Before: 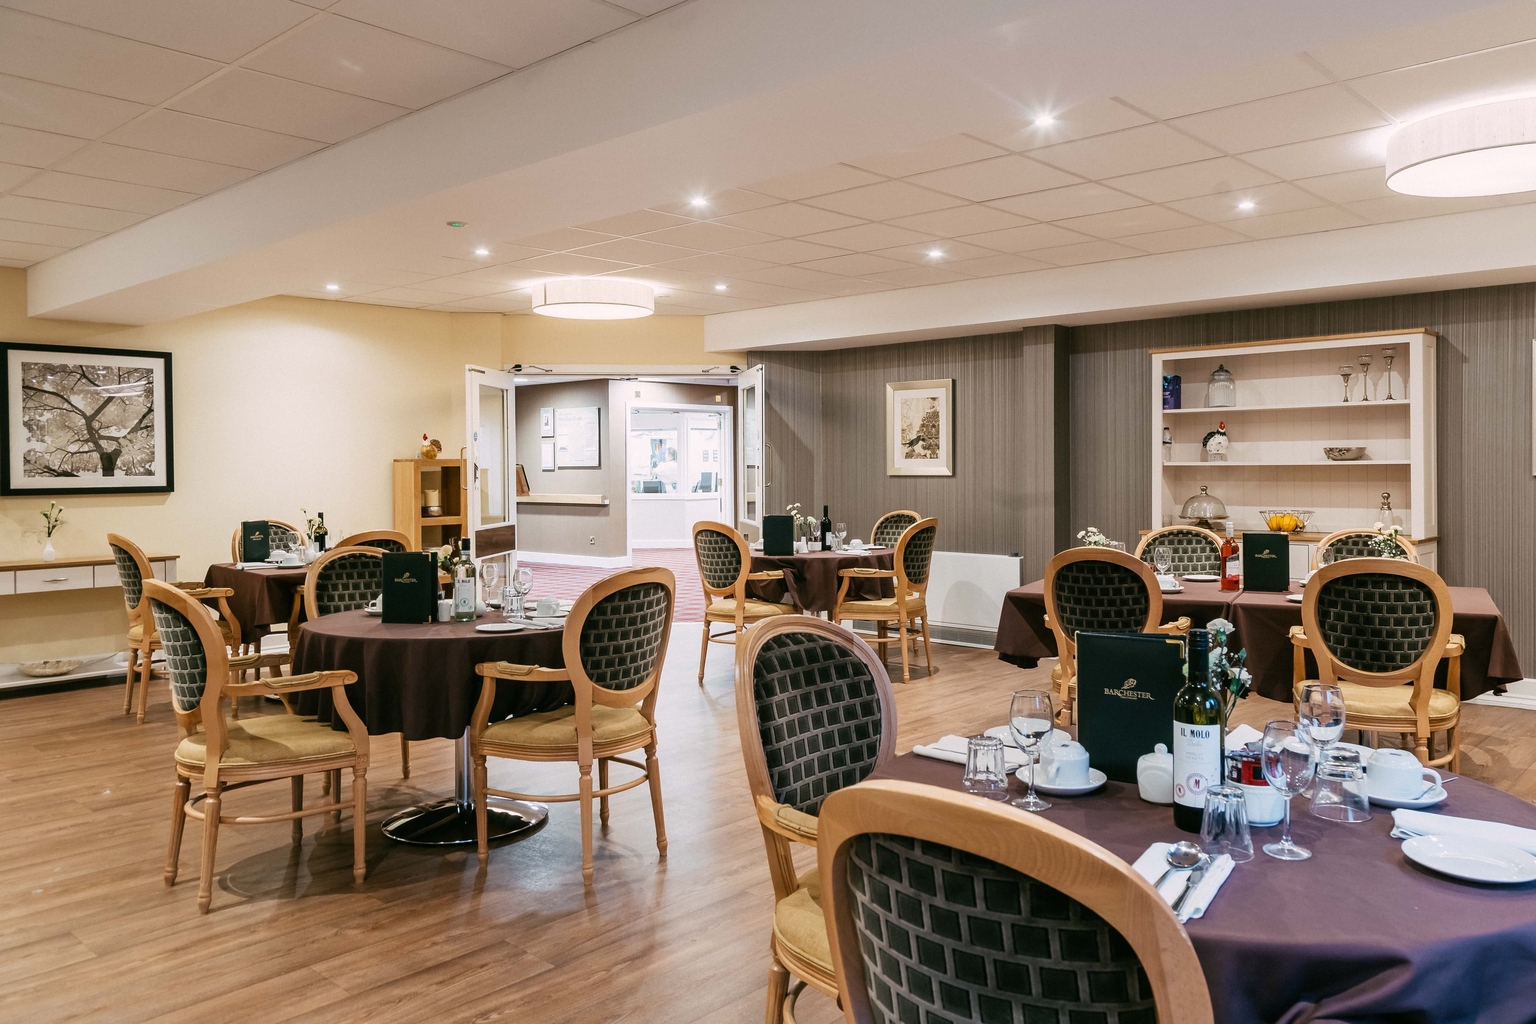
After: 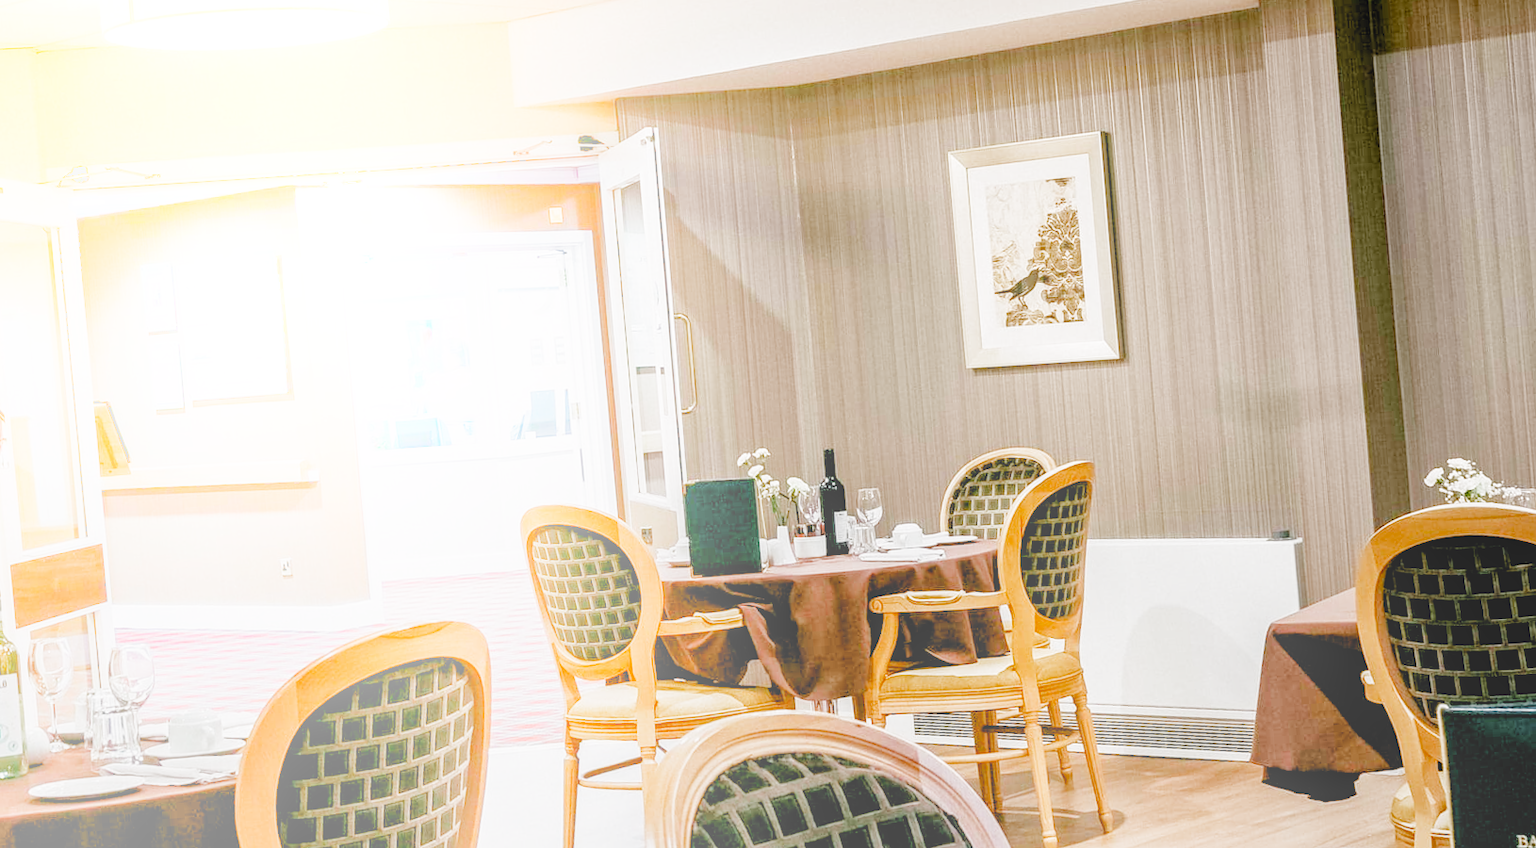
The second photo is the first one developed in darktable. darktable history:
crop: left 31.751%, top 32.172%, right 27.8%, bottom 35.83%
rotate and perspective: rotation -4.2°, shear 0.006, automatic cropping off
local contrast: on, module defaults
tone equalizer: -8 EV -0.002 EV, -7 EV 0.005 EV, -6 EV -0.008 EV, -5 EV 0.007 EV, -4 EV -0.042 EV, -3 EV -0.233 EV, -2 EV -0.662 EV, -1 EV -0.983 EV, +0 EV -0.969 EV, smoothing diameter 2%, edges refinement/feathering 20, mask exposure compensation -1.57 EV, filter diffusion 5
filmic rgb: black relative exposure -2.85 EV, white relative exposure 4.56 EV, hardness 1.77, contrast 1.25, preserve chrominance no, color science v5 (2021)
exposure: exposure 2.207 EV, compensate highlight preservation false
bloom: size 38%, threshold 95%, strength 30%
